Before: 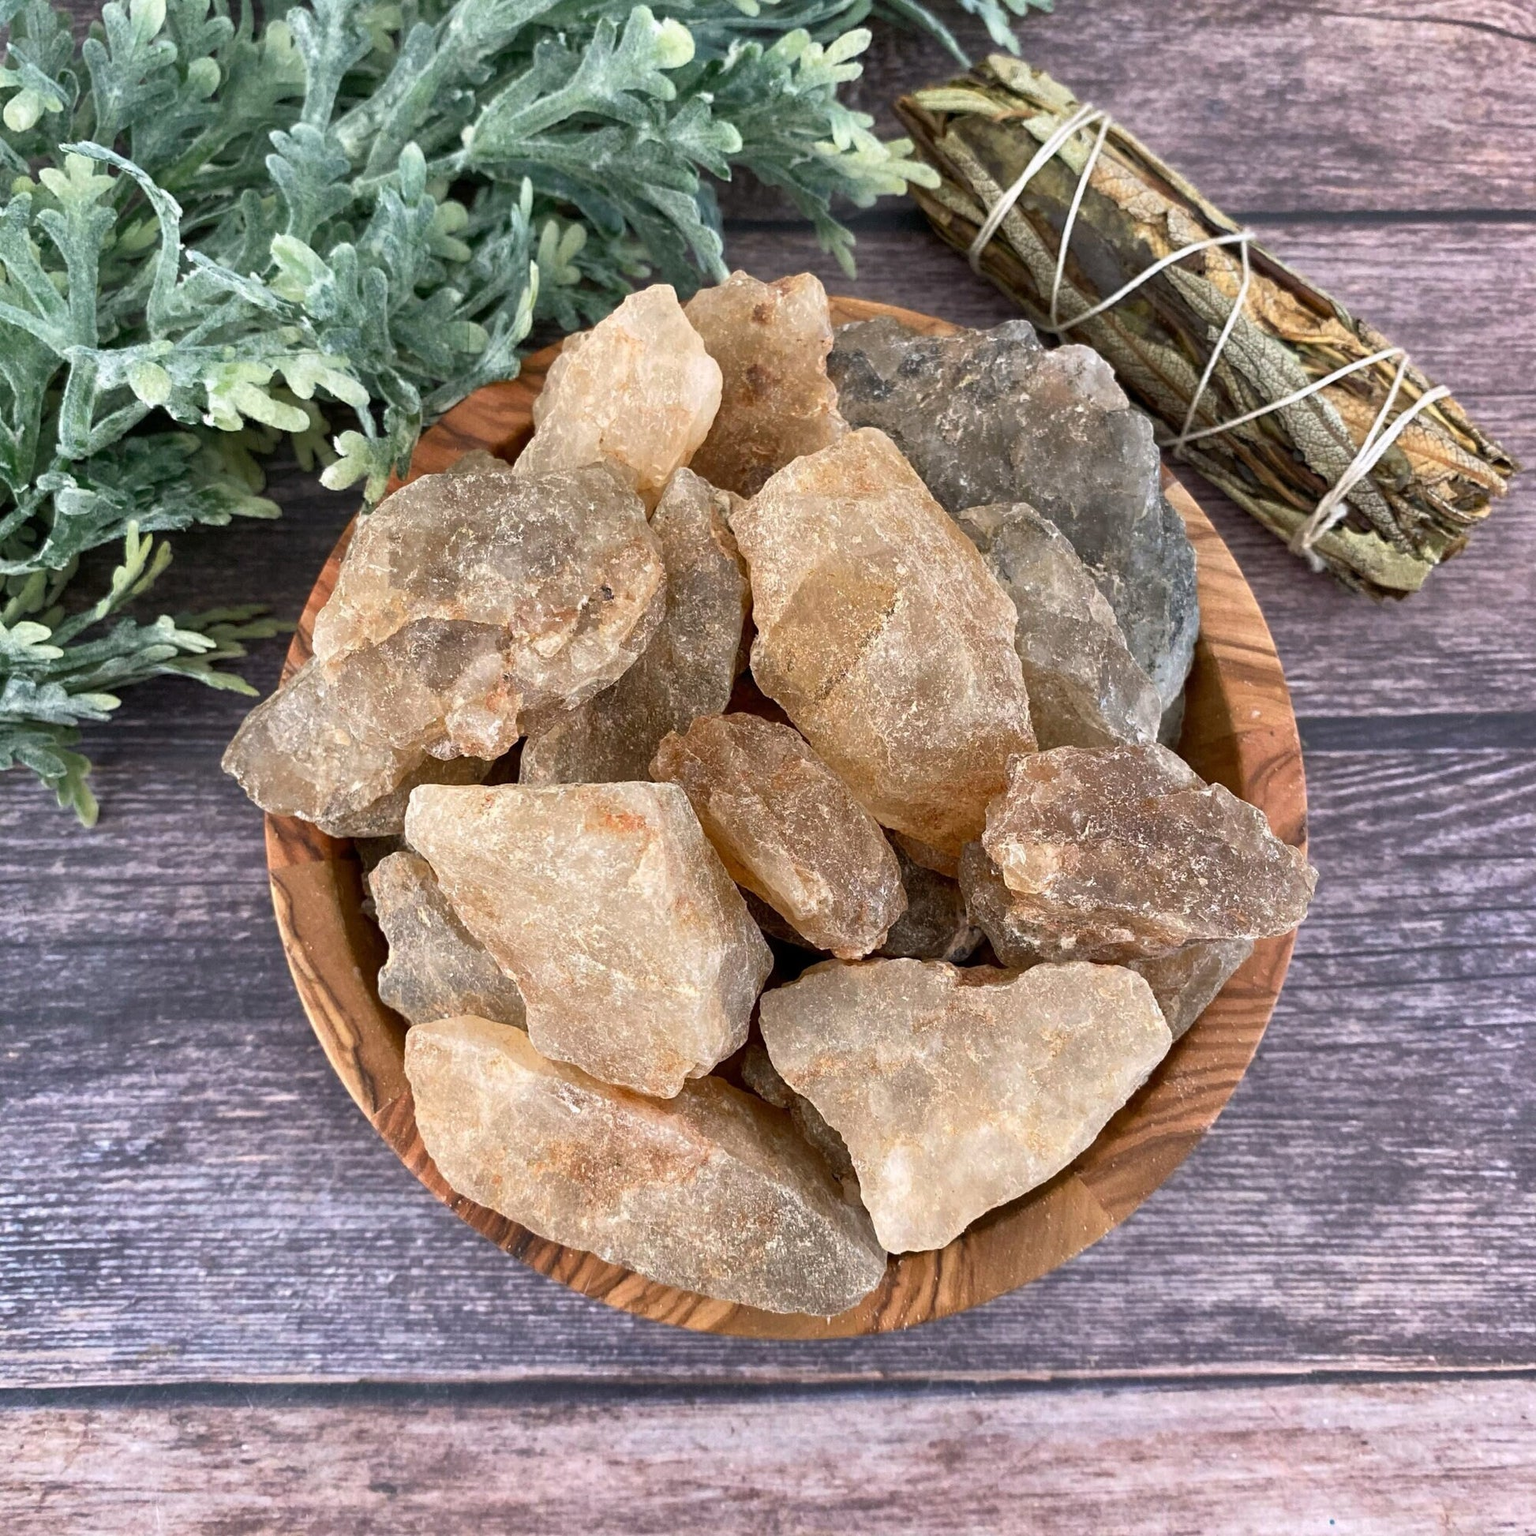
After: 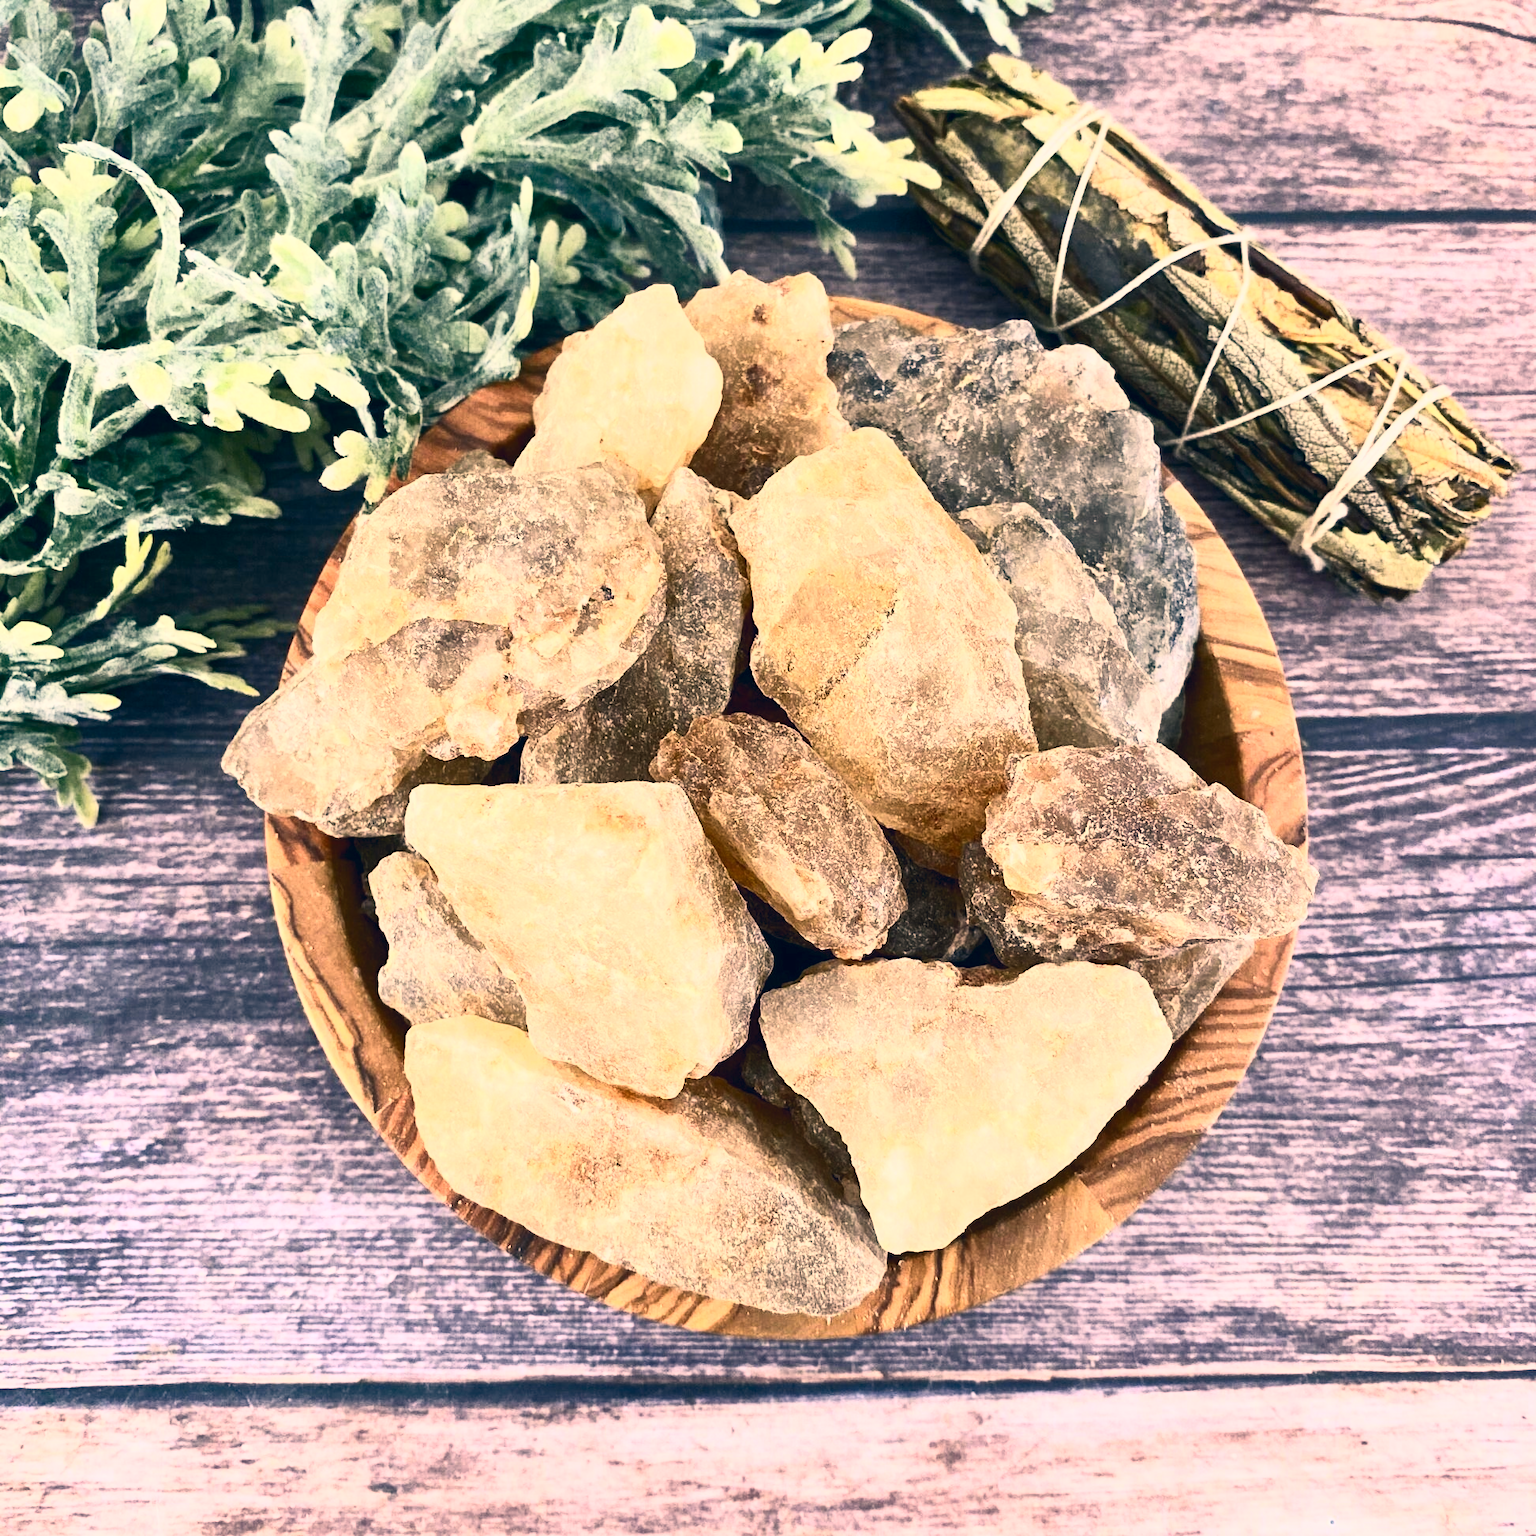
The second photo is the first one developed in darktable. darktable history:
exposure: exposure -0.046 EV, compensate exposure bias true, compensate highlight preservation false
color correction: highlights a* 10.32, highlights b* 14.63, shadows a* -10.07, shadows b* -14.93
contrast brightness saturation: contrast 0.604, brightness 0.335, saturation 0.139
